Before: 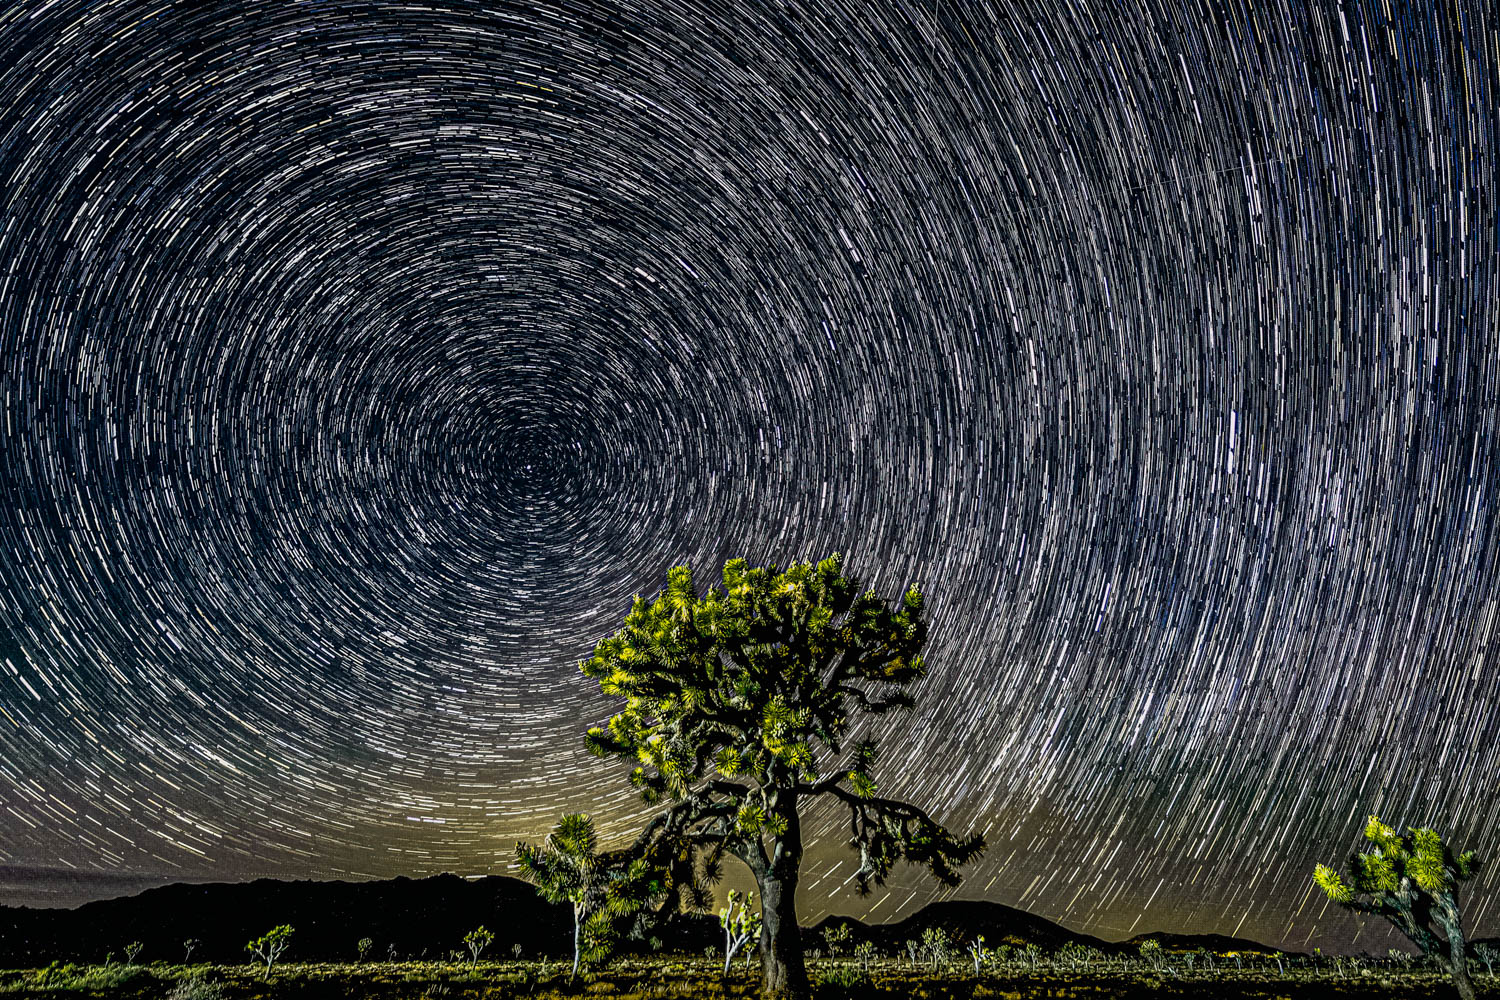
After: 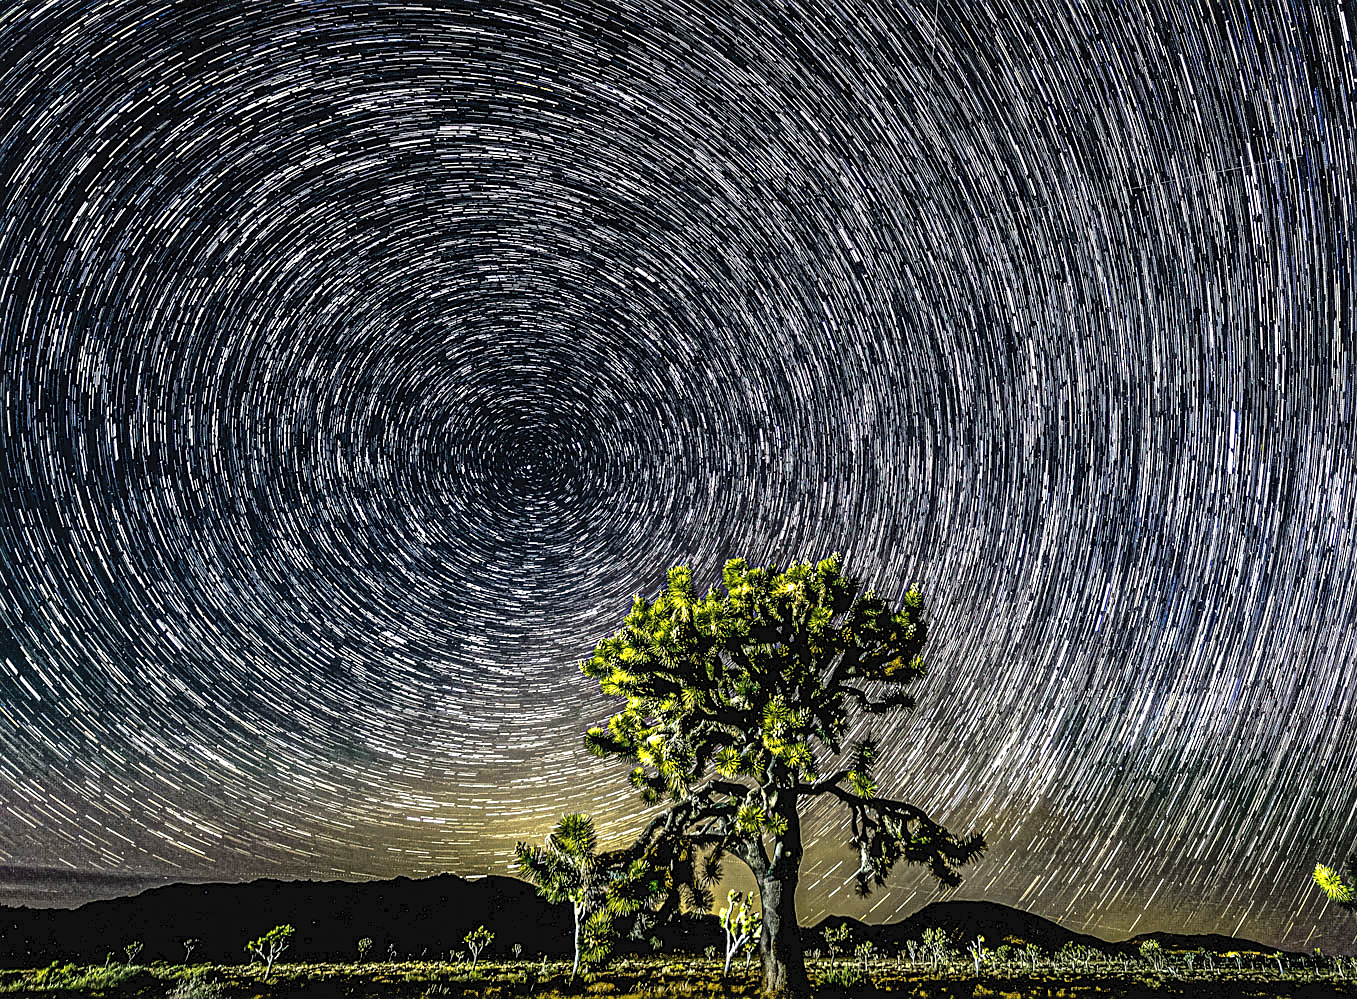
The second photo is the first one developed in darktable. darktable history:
tone curve: curves: ch0 [(0, 0) (0.003, 0.048) (0.011, 0.055) (0.025, 0.065) (0.044, 0.089) (0.069, 0.111) (0.1, 0.132) (0.136, 0.163) (0.177, 0.21) (0.224, 0.259) (0.277, 0.323) (0.335, 0.385) (0.399, 0.442) (0.468, 0.508) (0.543, 0.578) (0.623, 0.648) (0.709, 0.716) (0.801, 0.781) (0.898, 0.845) (1, 1)], color space Lab, independent channels, preserve colors none
crop: right 9.513%, bottom 0.019%
sharpen: radius 1.223, amount 0.292, threshold 0.208
tone equalizer: -8 EV -1.11 EV, -7 EV -1.03 EV, -6 EV -0.89 EV, -5 EV -0.577 EV, -3 EV 0.609 EV, -2 EV 0.85 EV, -1 EV 0.998 EV, +0 EV 1.06 EV
